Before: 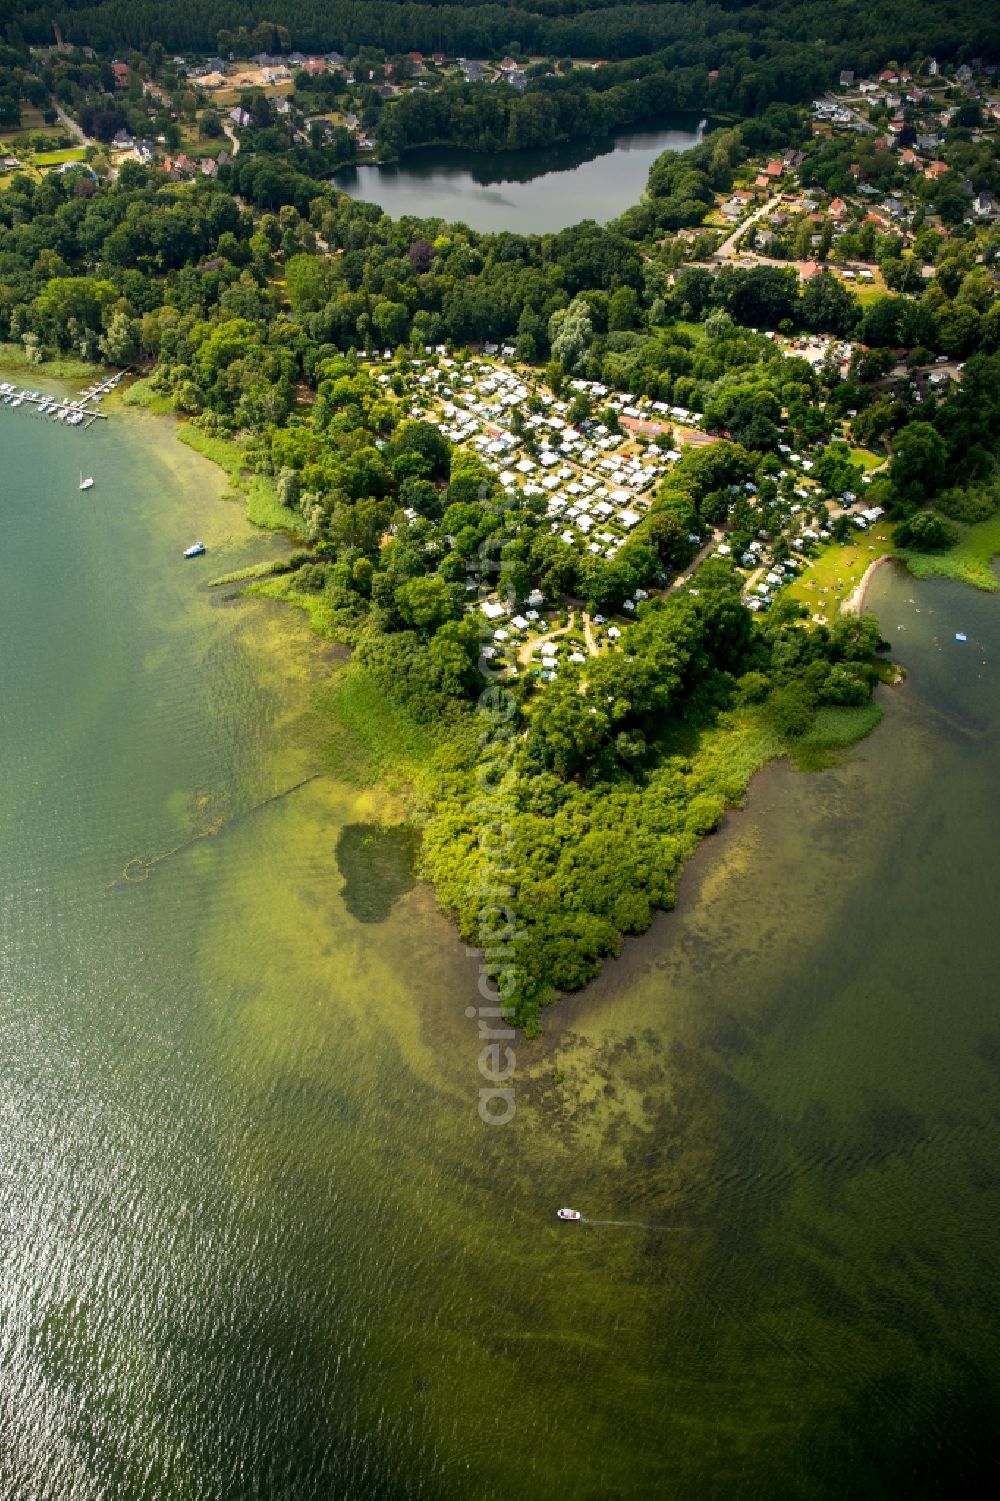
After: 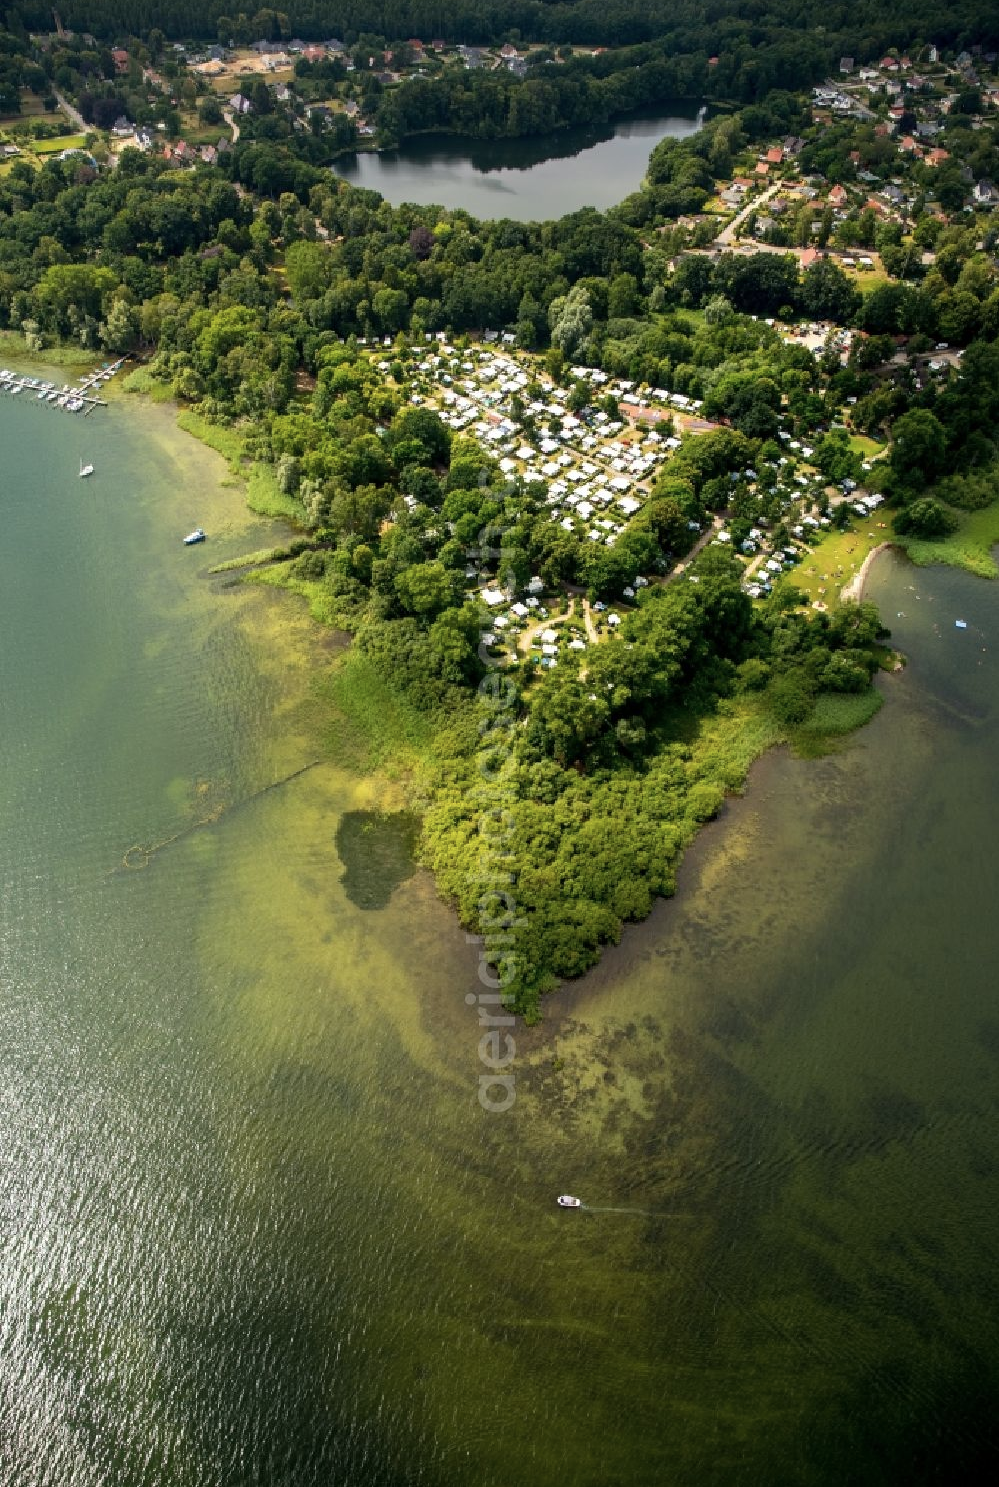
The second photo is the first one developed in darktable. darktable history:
color correction: highlights b* -0.01, saturation 0.859
crop: top 0.925%, right 0.008%
